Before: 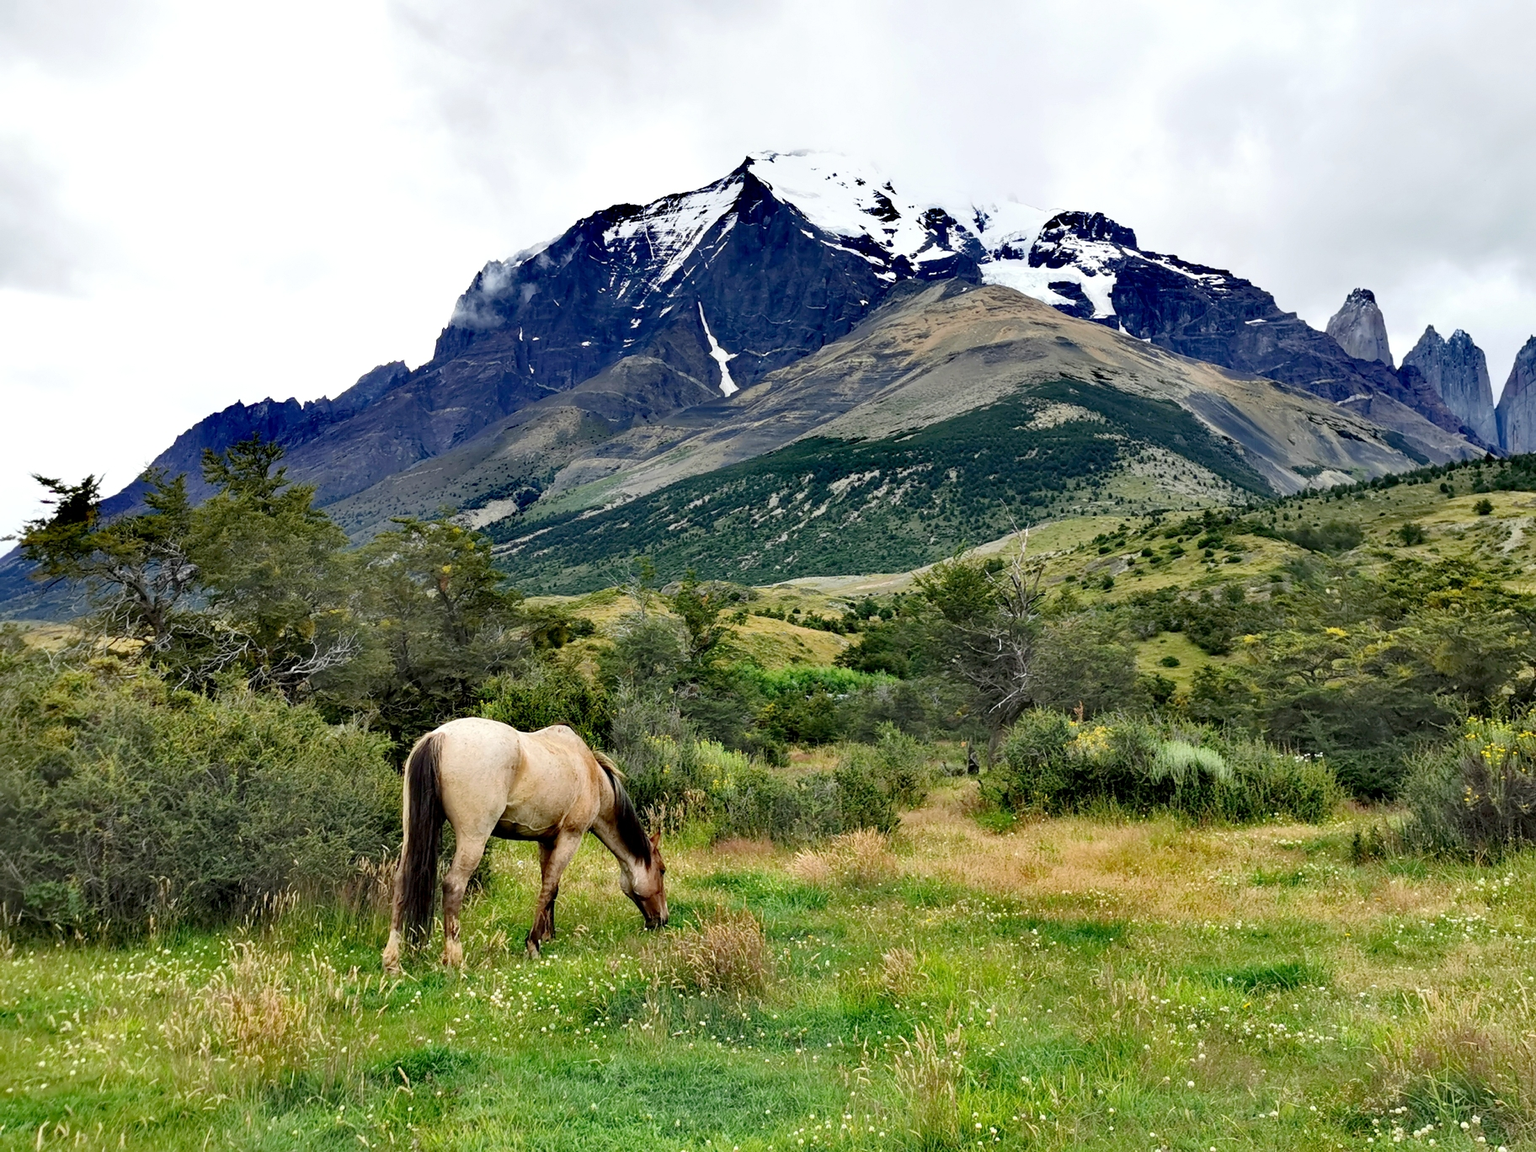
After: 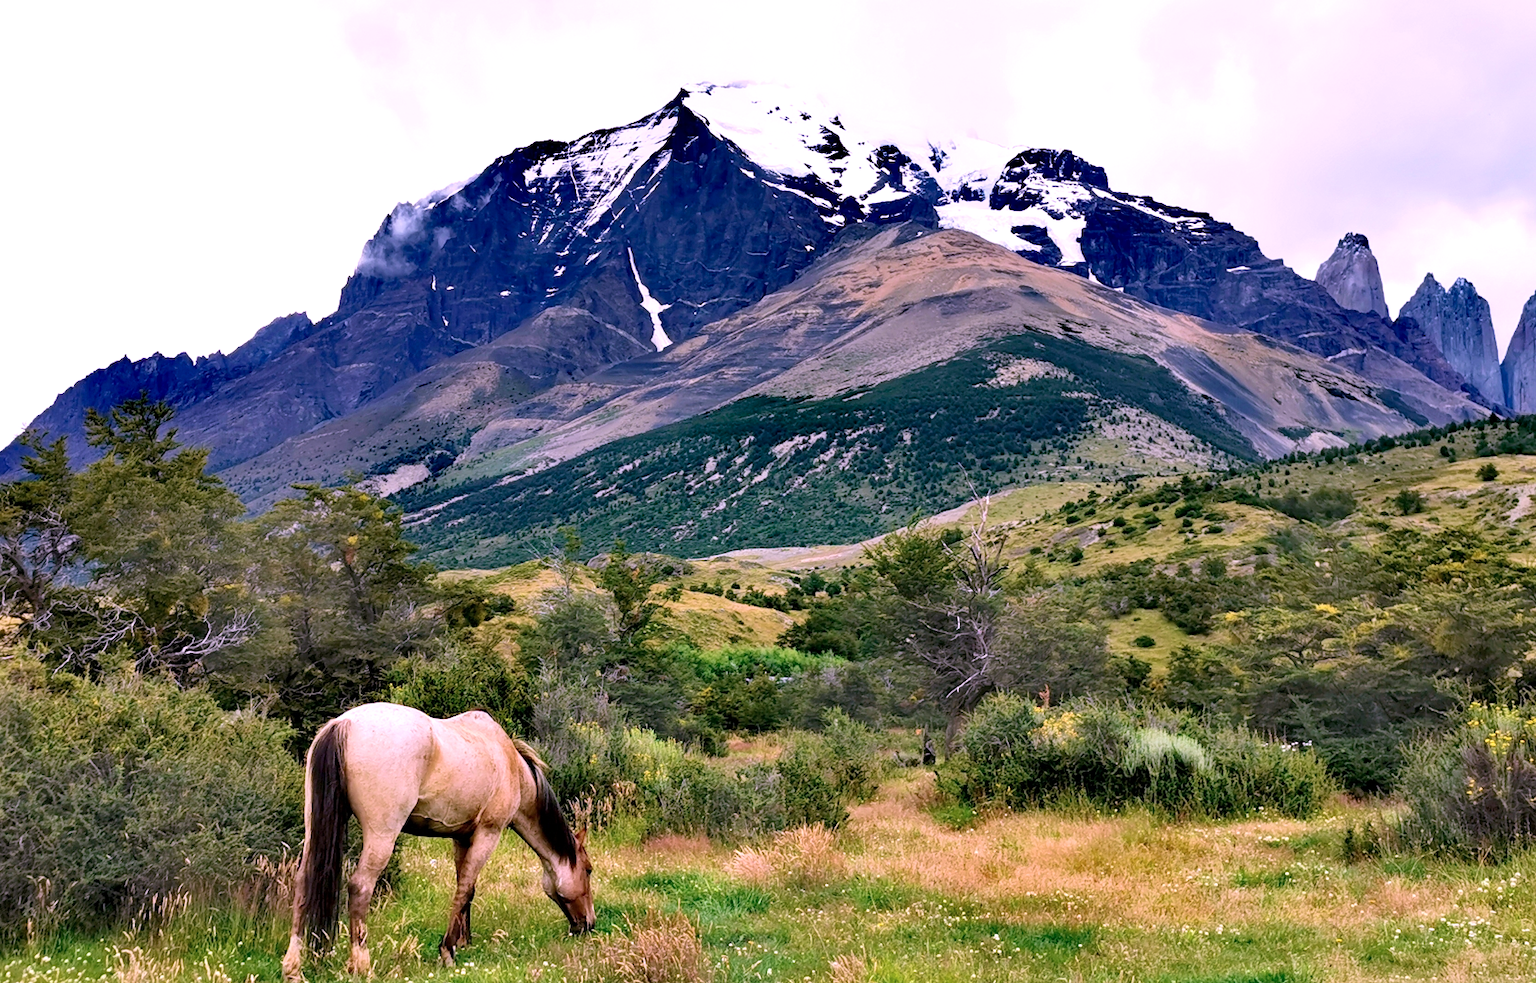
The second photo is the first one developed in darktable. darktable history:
crop: left 8.155%, top 6.611%, bottom 15.385%
white balance: red 1.188, blue 1.11
color calibration: illuminant custom, x 0.368, y 0.373, temperature 4330.32 K
velvia: on, module defaults
